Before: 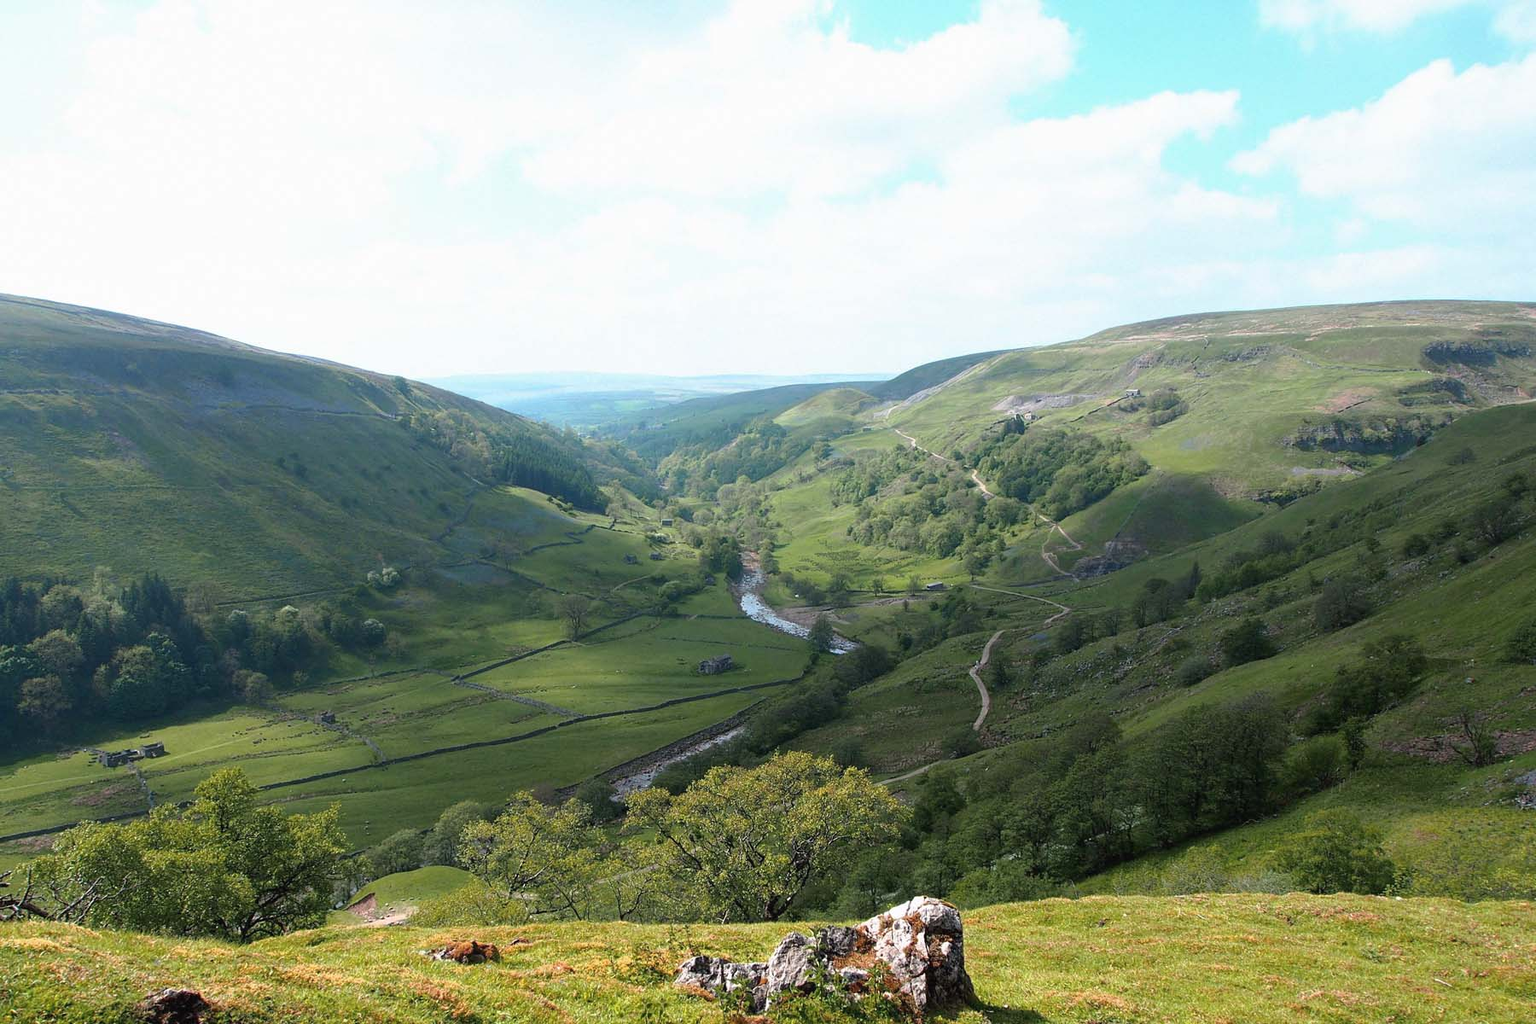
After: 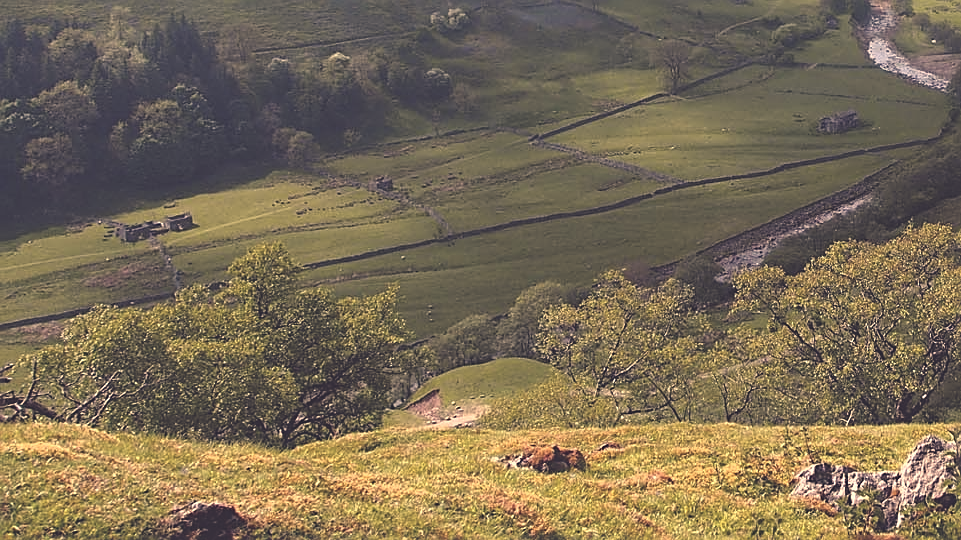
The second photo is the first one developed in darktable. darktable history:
exposure: black level correction -0.03, compensate highlight preservation false
crop and rotate: top 54.778%, right 46.61%, bottom 0.159%
color correction: highlights a* 19.59, highlights b* 27.49, shadows a* 3.46, shadows b* -17.28, saturation 0.73
sharpen: on, module defaults
